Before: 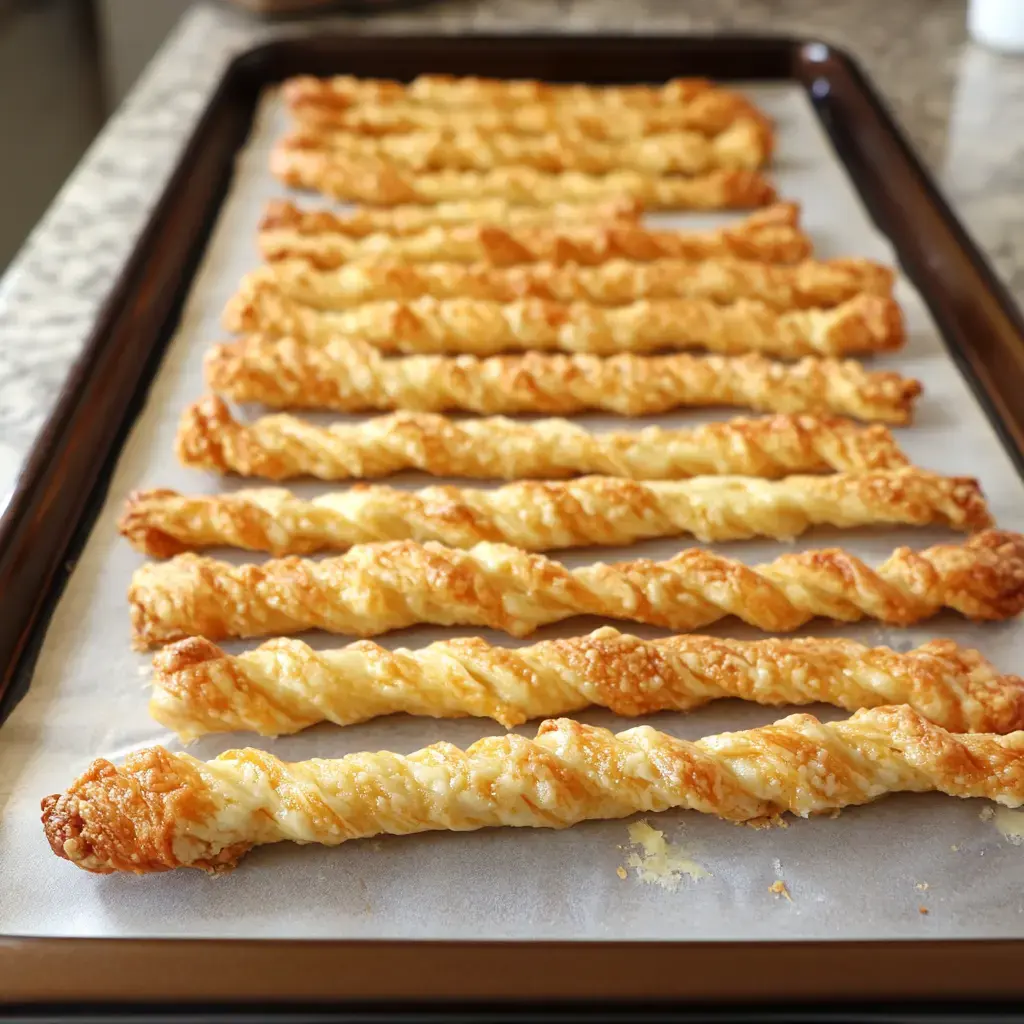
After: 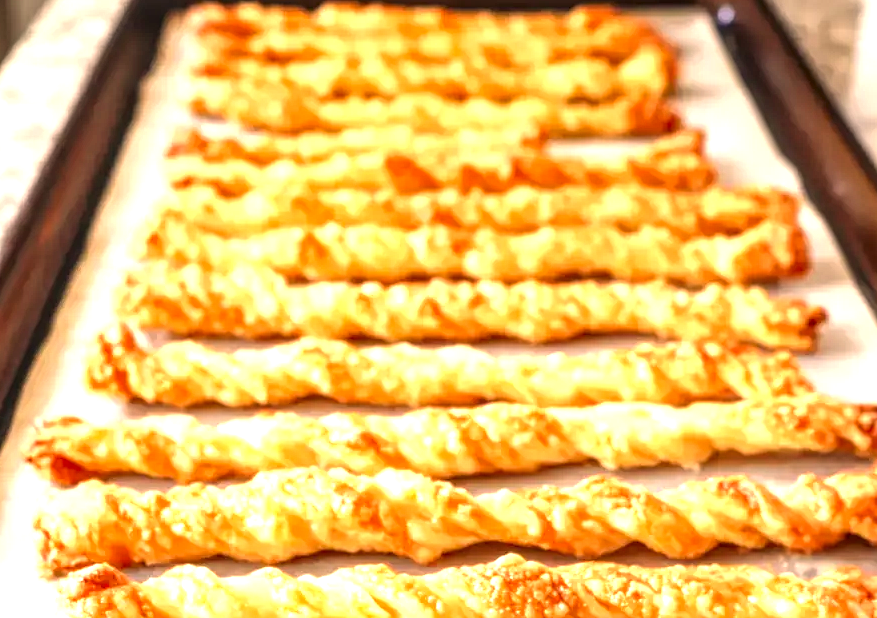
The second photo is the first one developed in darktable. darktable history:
local contrast: highlights 20%, detail 150%
white balance: red 1.127, blue 0.943
contrast brightness saturation: contrast -0.02, brightness -0.01, saturation 0.03
exposure: black level correction 0, exposure 1.1 EV, compensate exposure bias true, compensate highlight preservation false
crop and rotate: left 9.345%, top 7.22%, right 4.982%, bottom 32.331%
